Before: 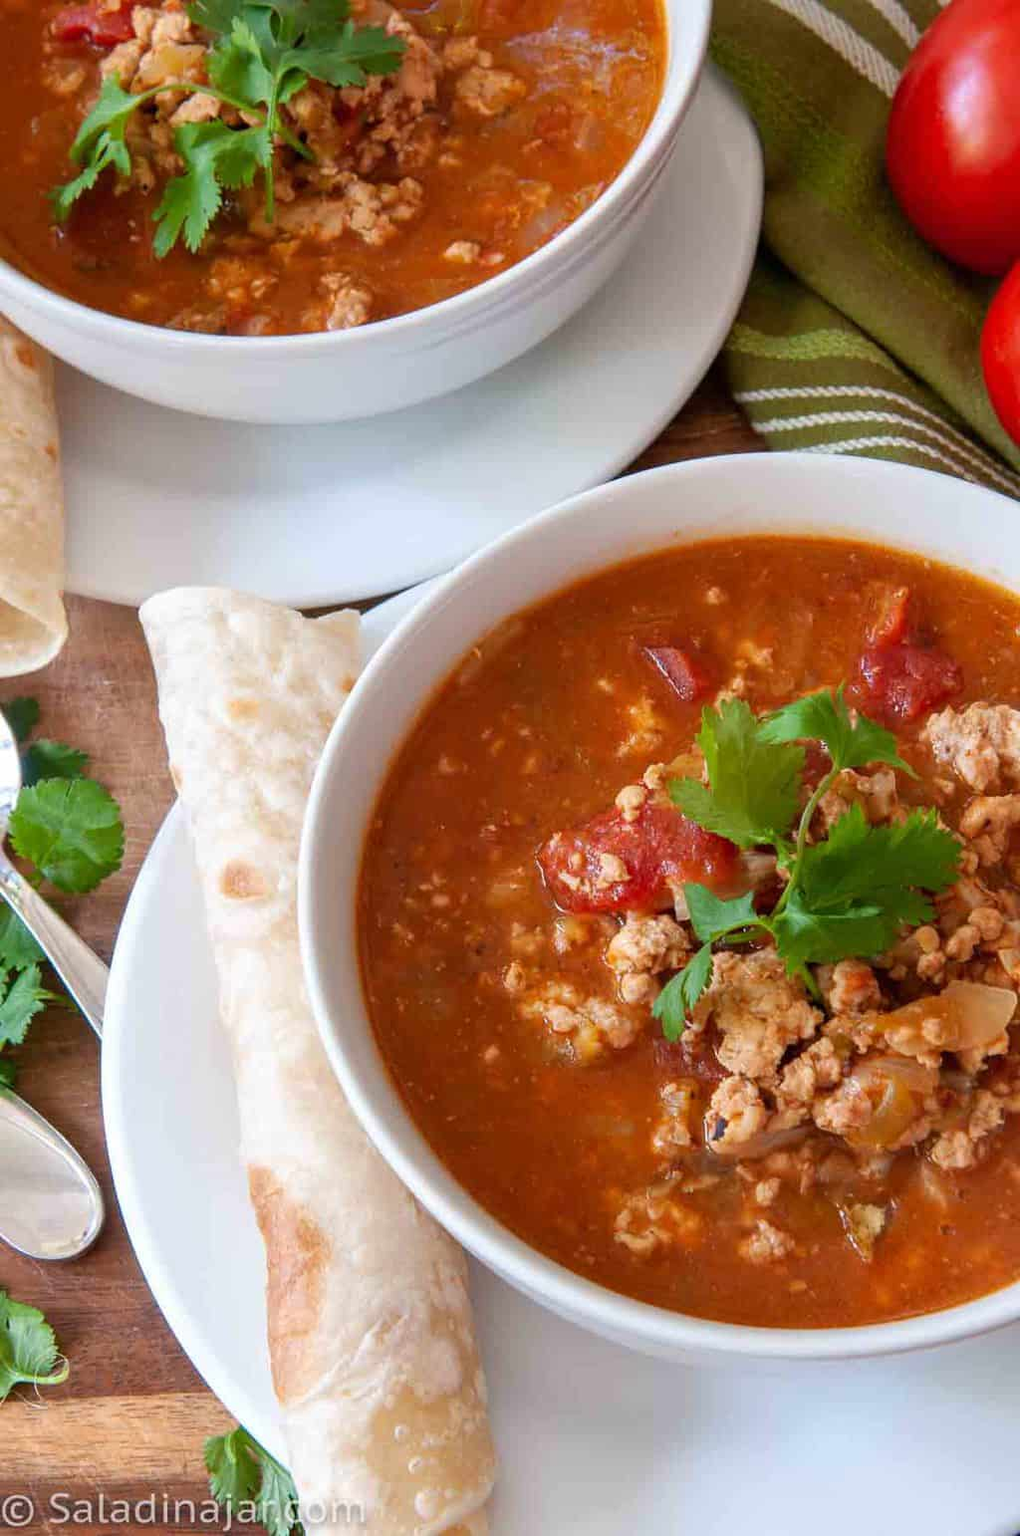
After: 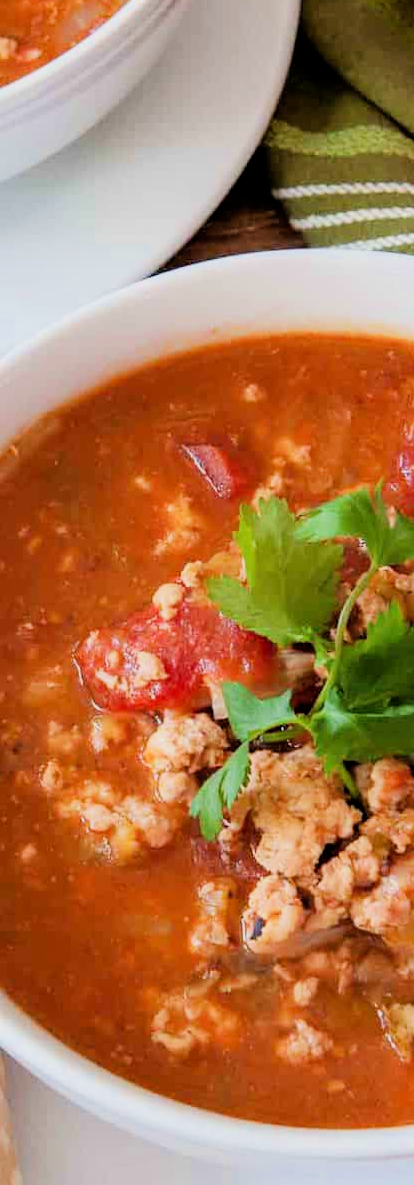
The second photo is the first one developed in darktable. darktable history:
tone equalizer: -8 EV -0.783 EV, -7 EV -0.685 EV, -6 EV -0.589 EV, -5 EV -0.399 EV, -3 EV 0.377 EV, -2 EV 0.6 EV, -1 EV 0.685 EV, +0 EV 0.776 EV
filmic rgb: middle gray luminance 28.86%, black relative exposure -10.37 EV, white relative exposure 5.51 EV, target black luminance 0%, hardness 3.94, latitude 1.55%, contrast 1.12, highlights saturation mix 5.12%, shadows ↔ highlights balance 14.83%
crop: left 45.47%, top 13.339%, right 14.015%, bottom 9.799%
